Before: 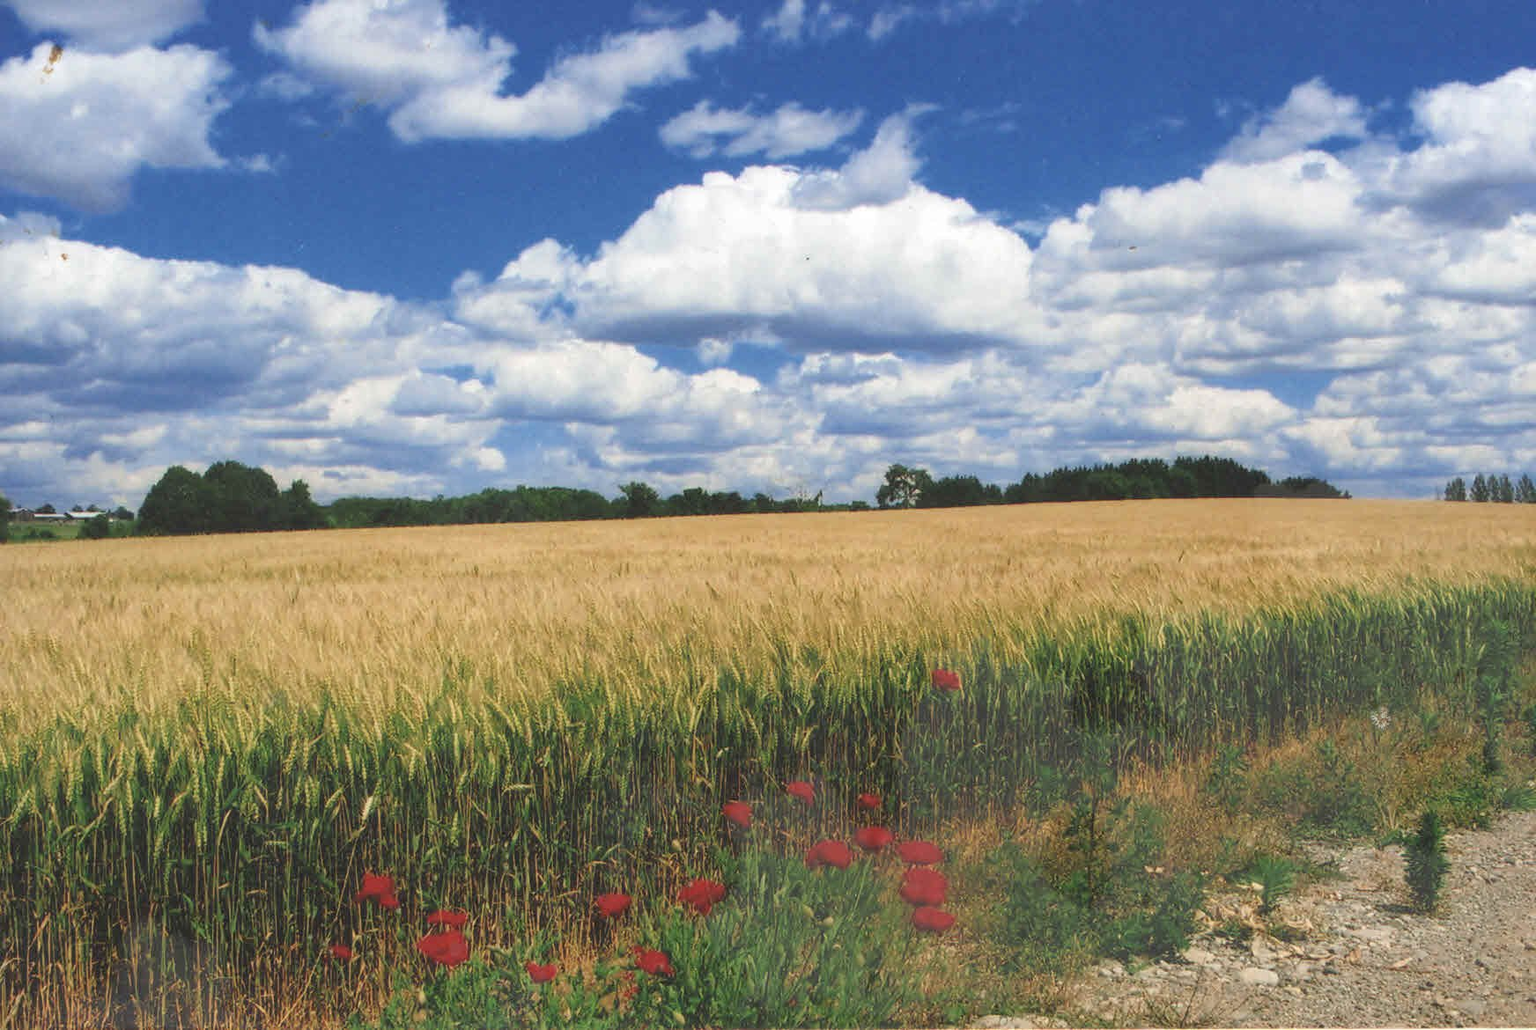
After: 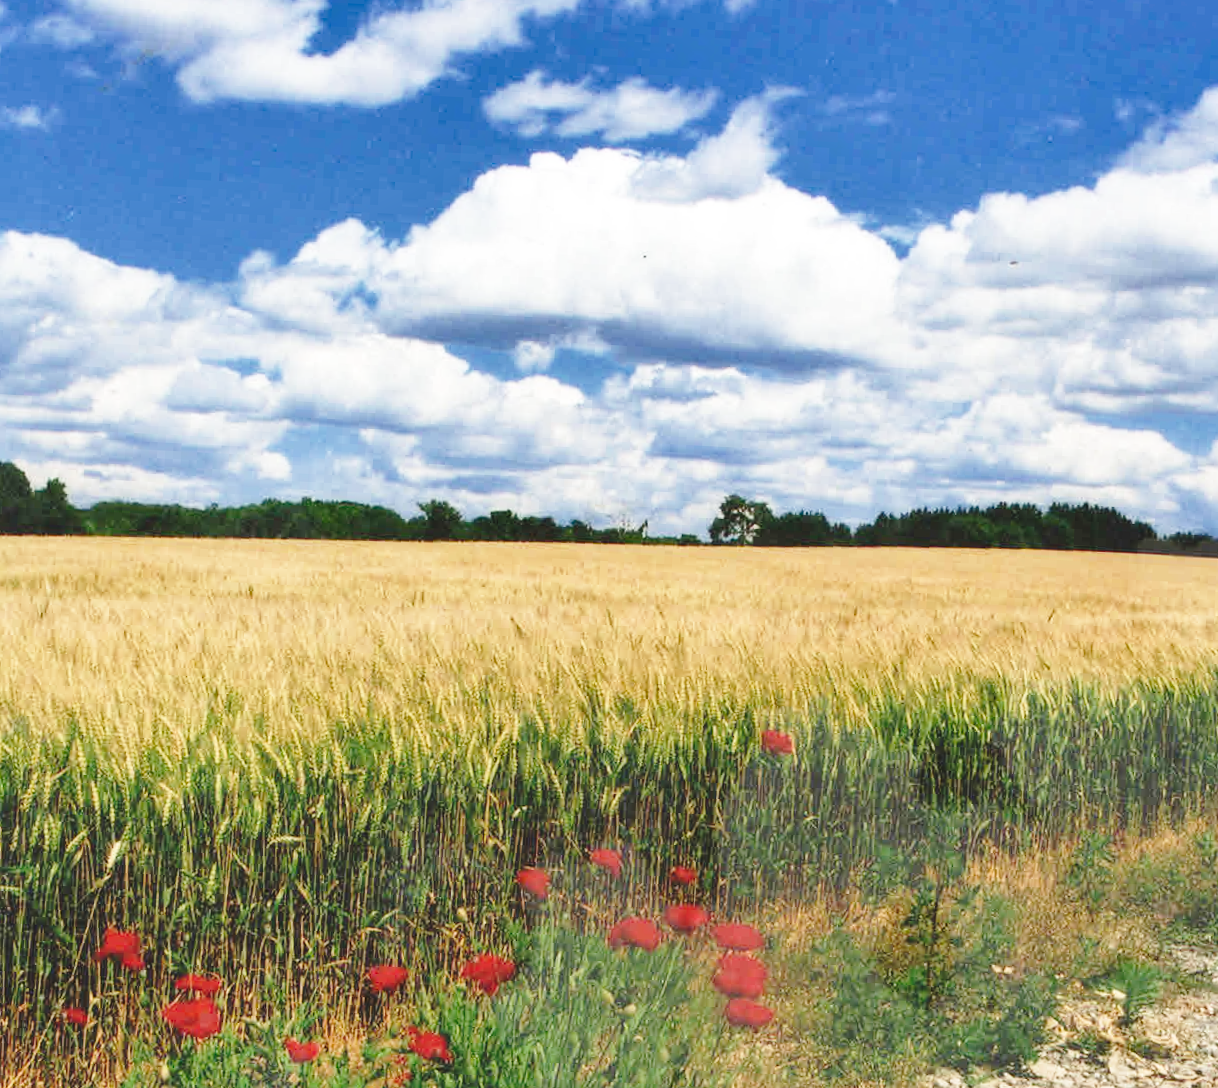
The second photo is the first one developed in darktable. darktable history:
shadows and highlights: shadows 48.6, highlights -41.19, soften with gaussian
base curve: curves: ch0 [(0, 0) (0.036, 0.037) (0.121, 0.228) (0.46, 0.76) (0.859, 0.983) (1, 1)], preserve colors none
crop and rotate: angle -2.9°, left 13.976%, top 0.037%, right 10.972%, bottom 0.065%
